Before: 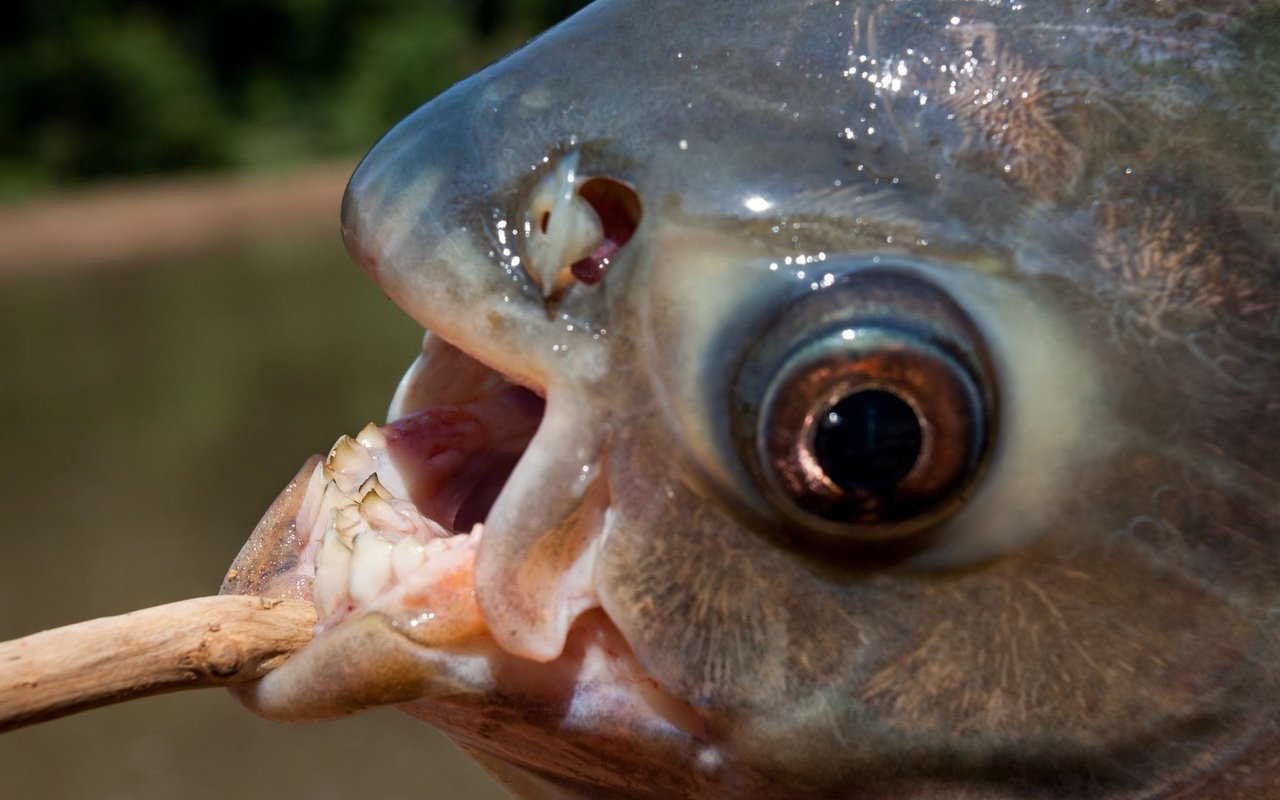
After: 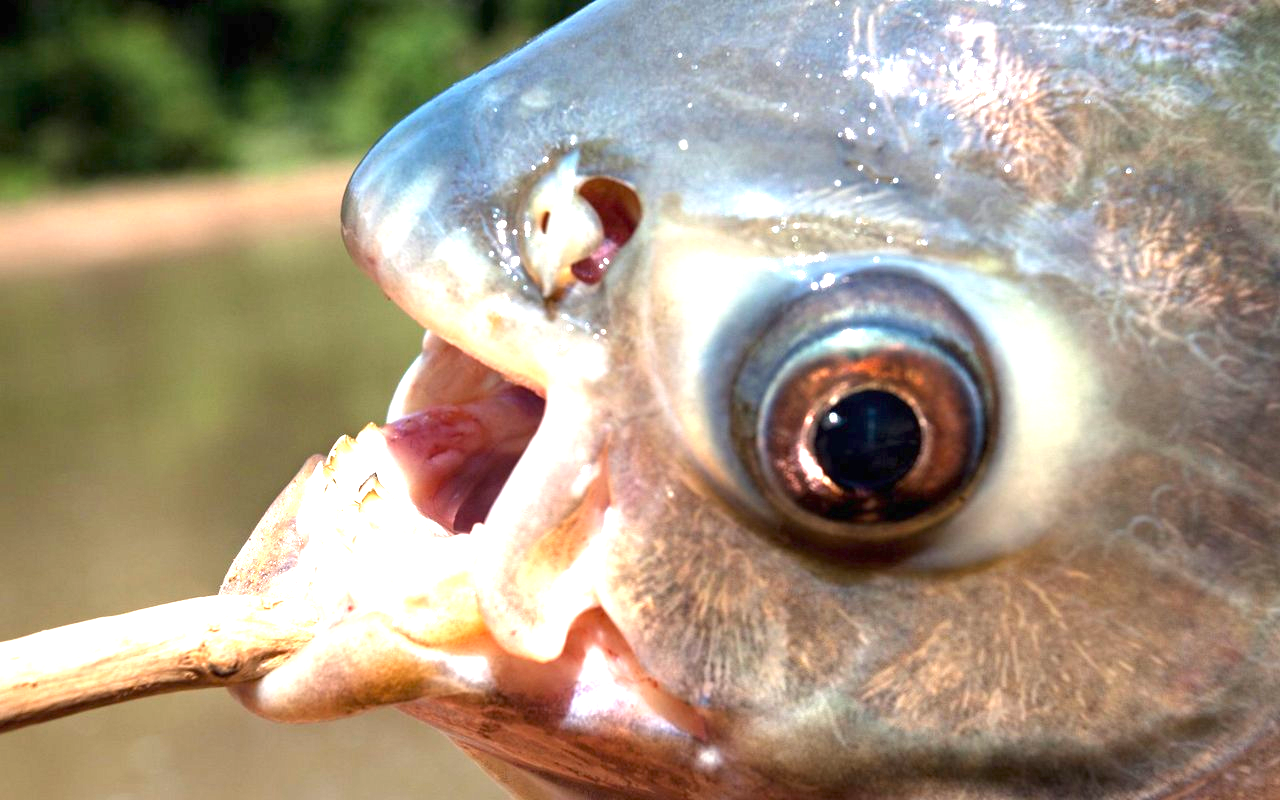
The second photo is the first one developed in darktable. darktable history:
tone equalizer: smoothing diameter 2.09%, edges refinement/feathering 22.63, mask exposure compensation -1.57 EV, filter diffusion 5
exposure: black level correction 0, exposure 1.994 EV, compensate highlight preservation false
